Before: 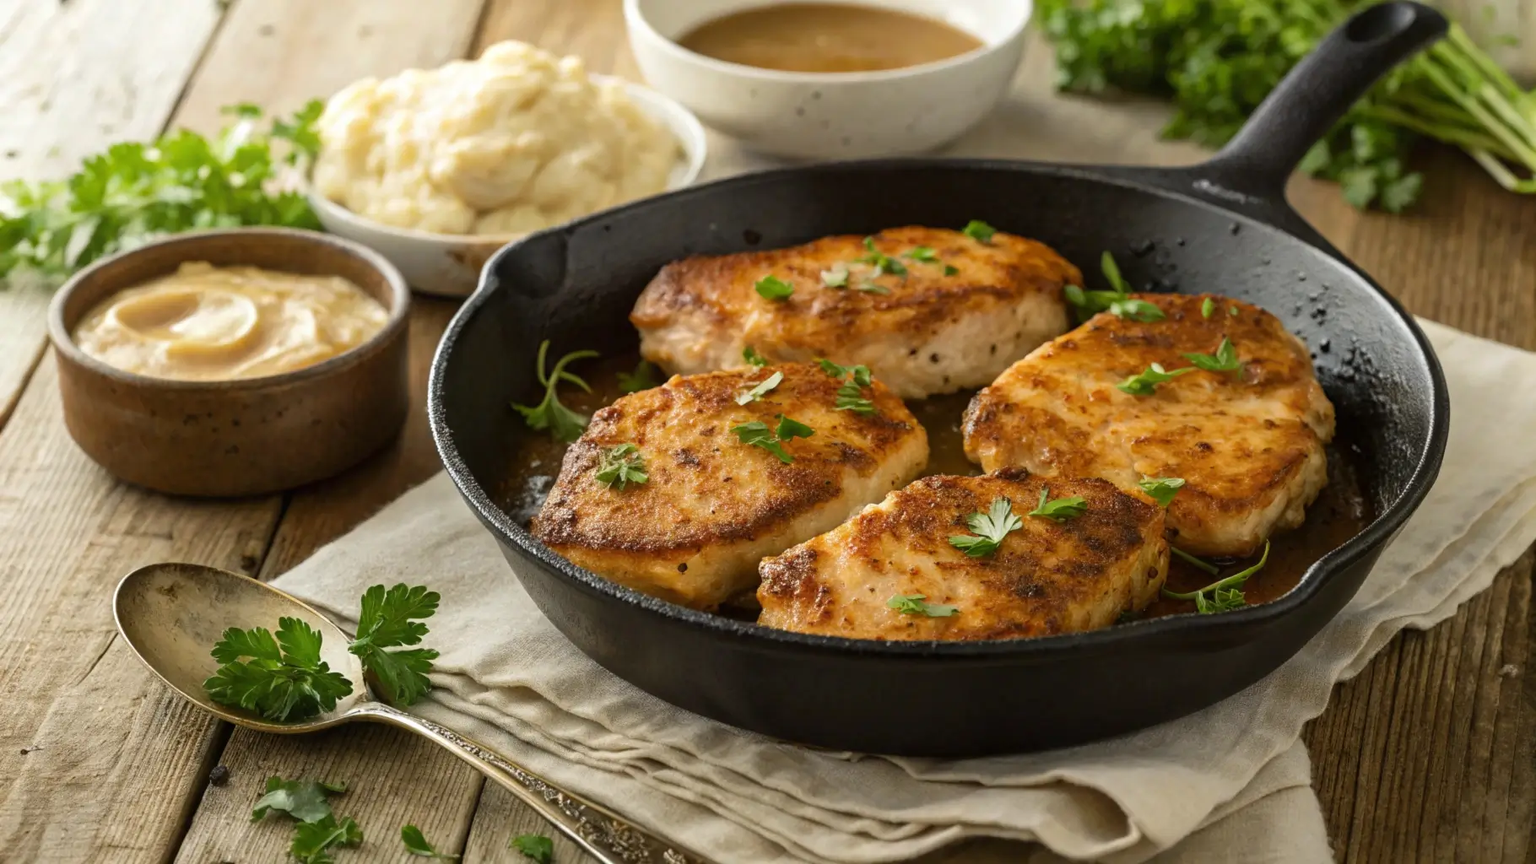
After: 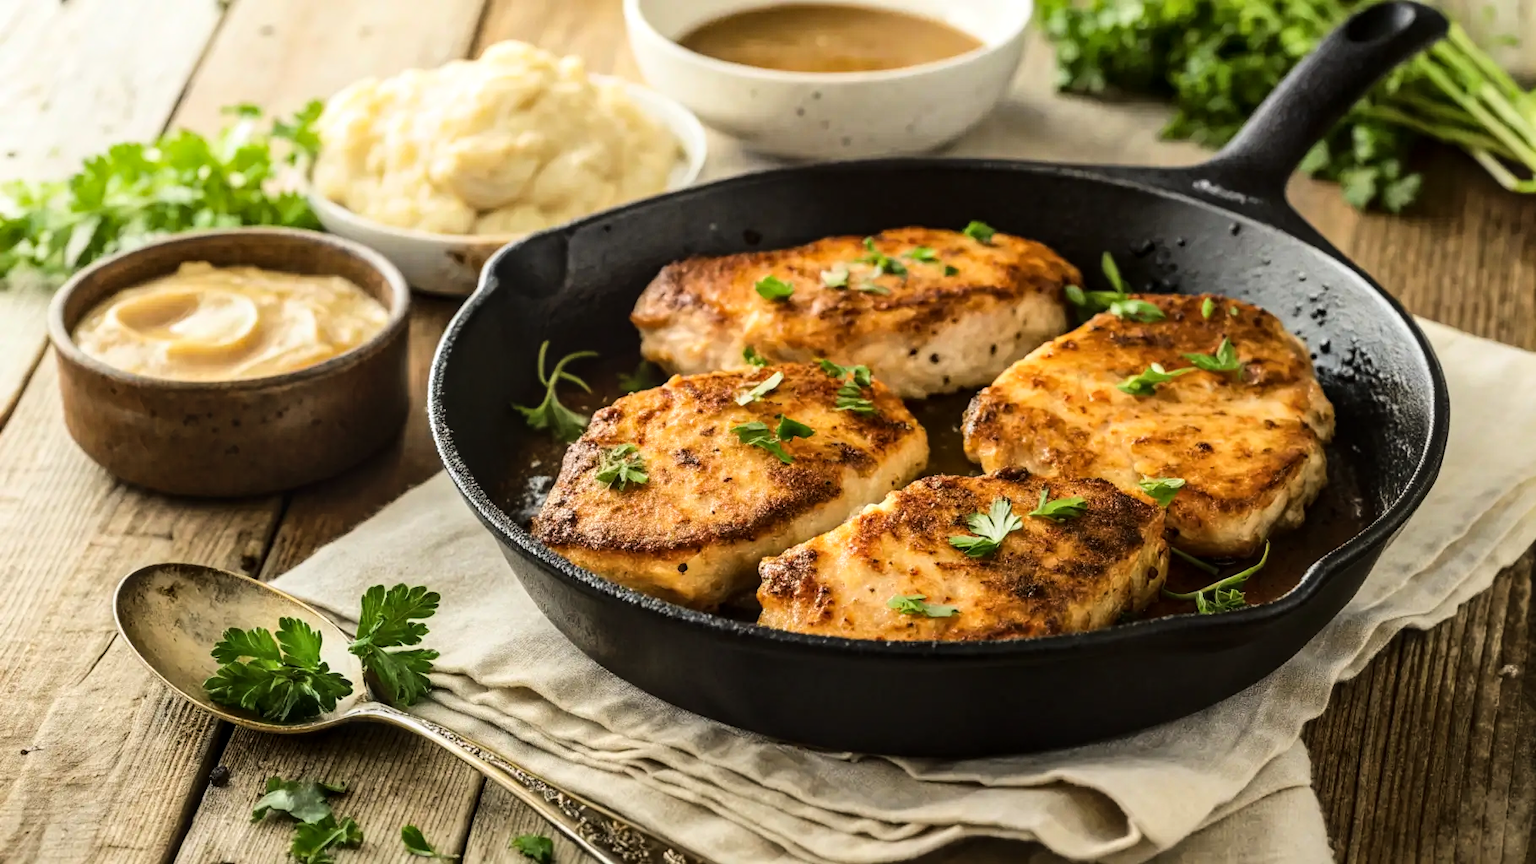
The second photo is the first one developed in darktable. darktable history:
local contrast: on, module defaults
base curve: curves: ch0 [(0, 0) (0.036, 0.025) (0.121, 0.166) (0.206, 0.329) (0.605, 0.79) (1, 1)]
